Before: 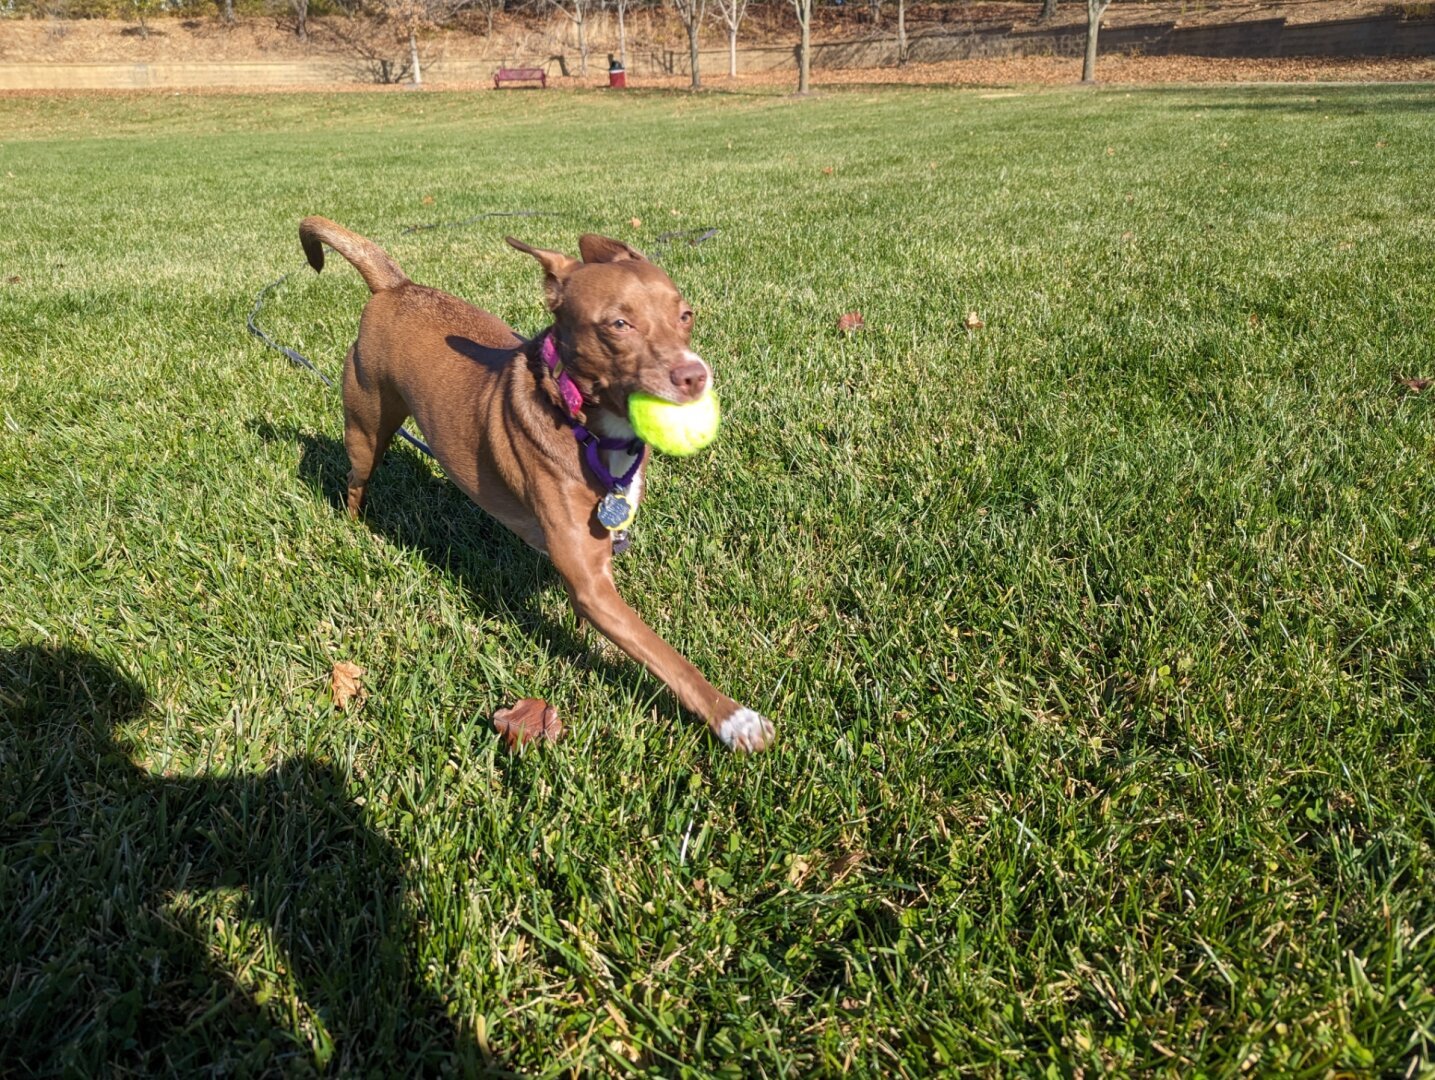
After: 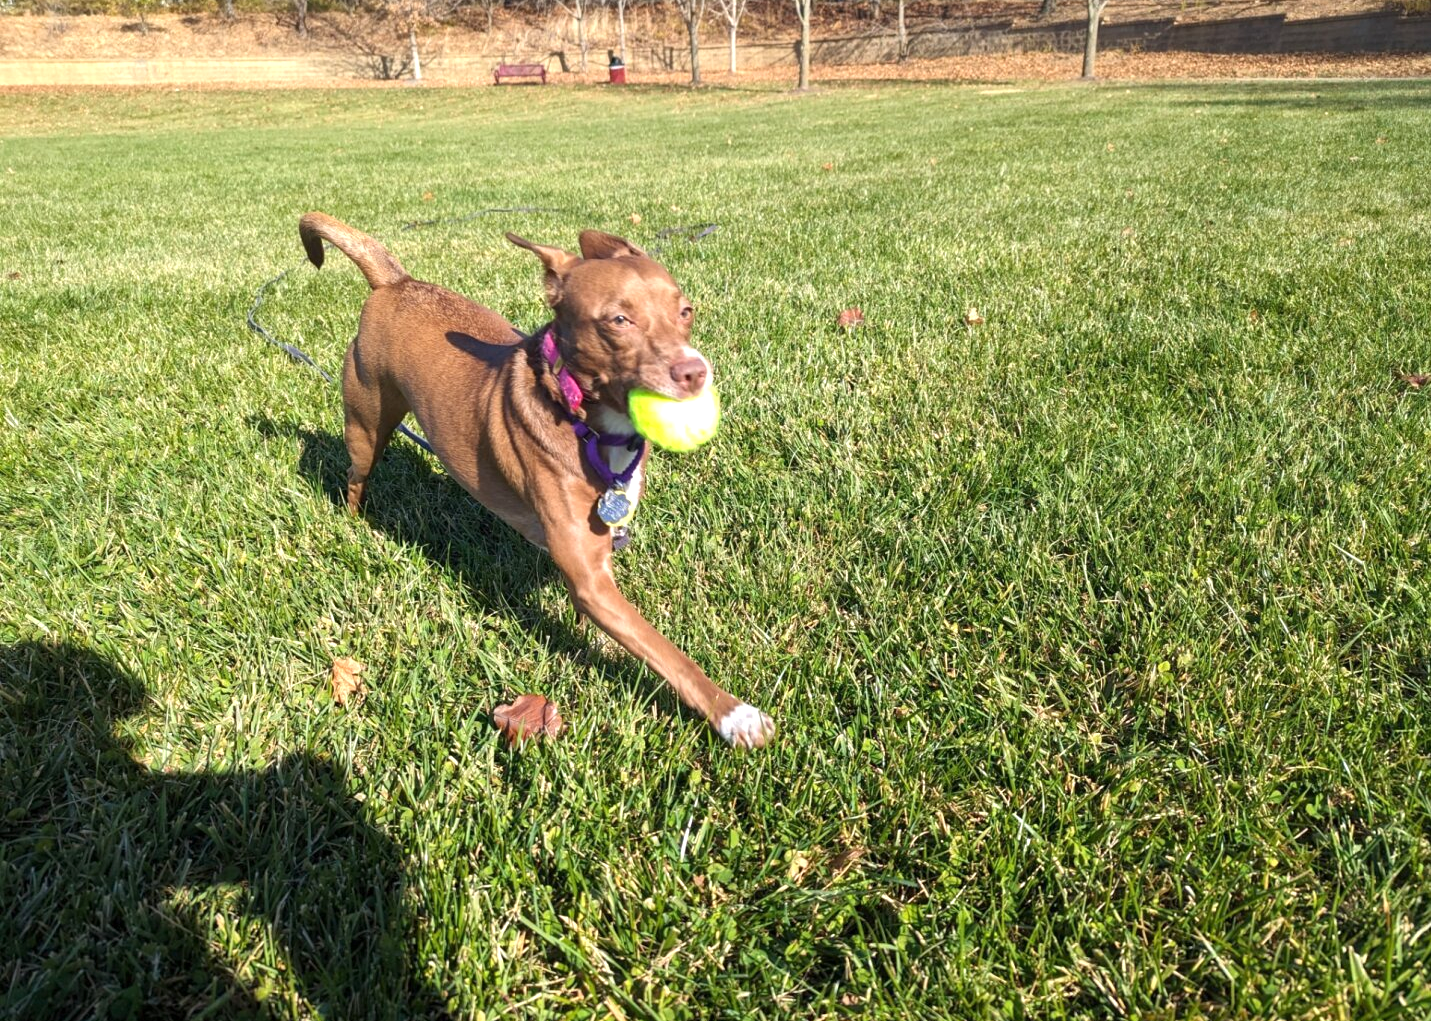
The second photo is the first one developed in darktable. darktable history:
exposure: exposure 0.511 EV, compensate exposure bias true, compensate highlight preservation false
crop: top 0.412%, right 0.26%, bottom 5.011%
